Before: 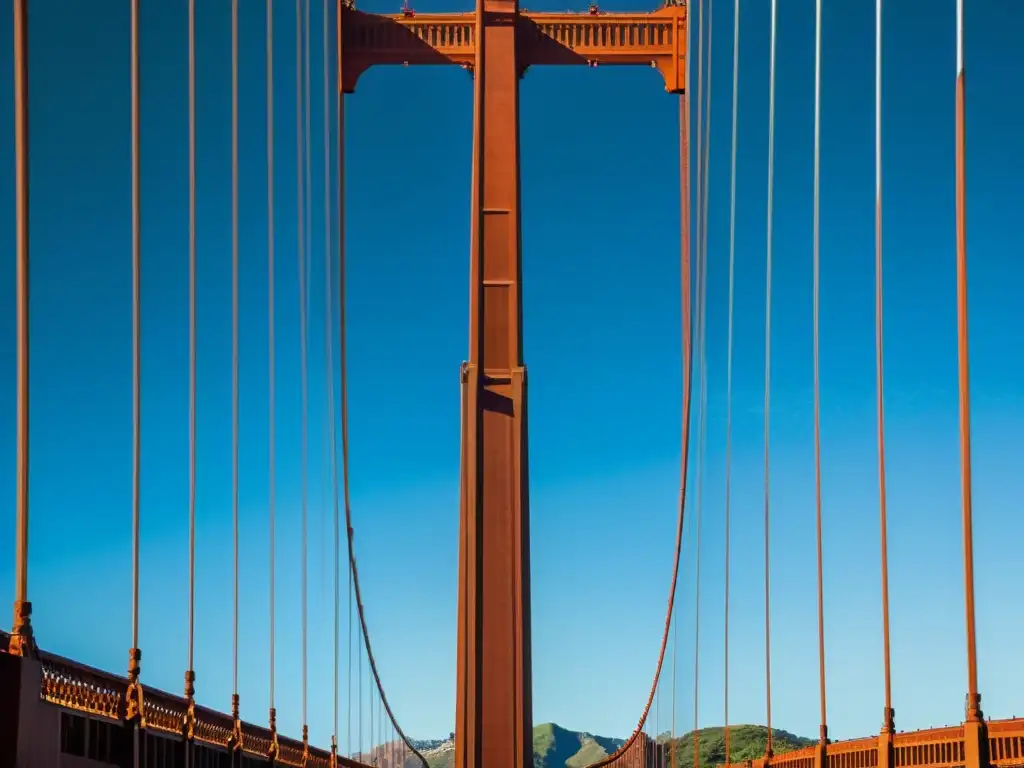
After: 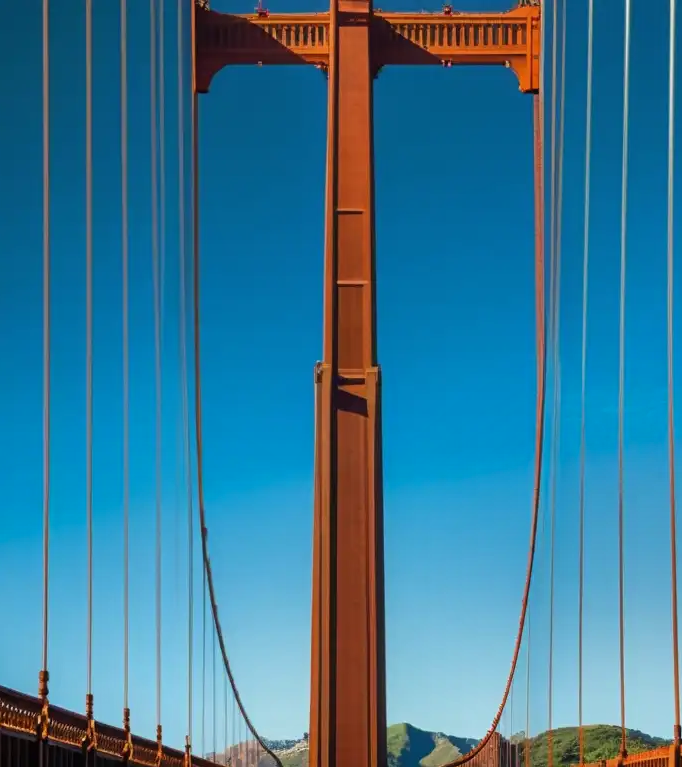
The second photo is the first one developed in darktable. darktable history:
shadows and highlights: shadows 20.91, highlights -82.73, soften with gaussian
crop and rotate: left 14.292%, right 19.041%
contrast equalizer: y [[0.5, 0.5, 0.472, 0.5, 0.5, 0.5], [0.5 ×6], [0.5 ×6], [0 ×6], [0 ×6]]
